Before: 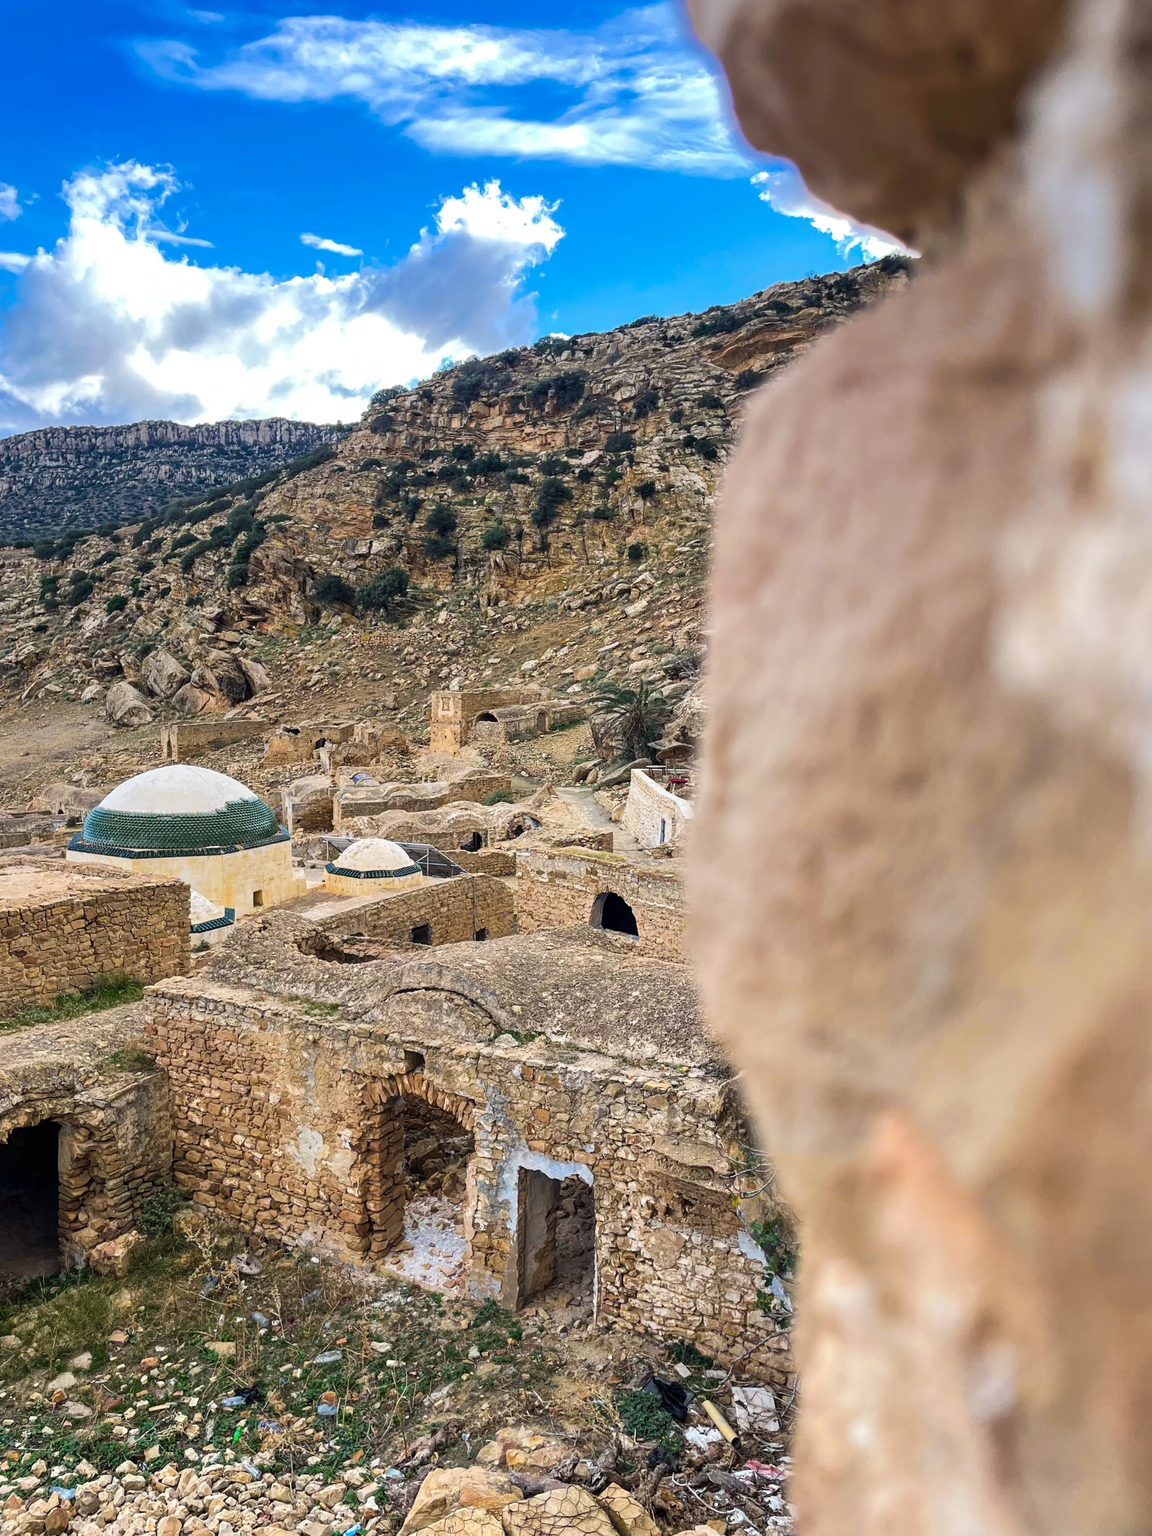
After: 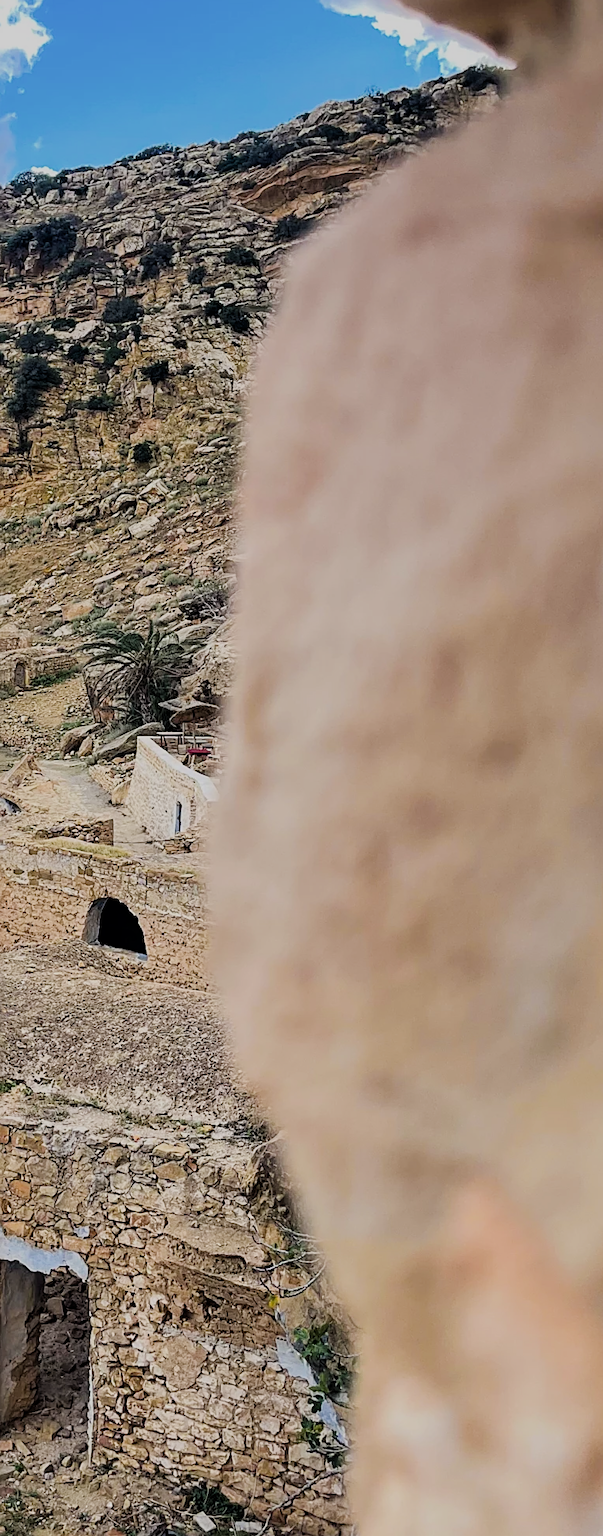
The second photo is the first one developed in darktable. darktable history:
filmic rgb: black relative exposure -6.98 EV, white relative exposure 5.63 EV, hardness 2.86
crop: left 45.721%, top 13.393%, right 14.118%, bottom 10.01%
sharpen: on, module defaults
